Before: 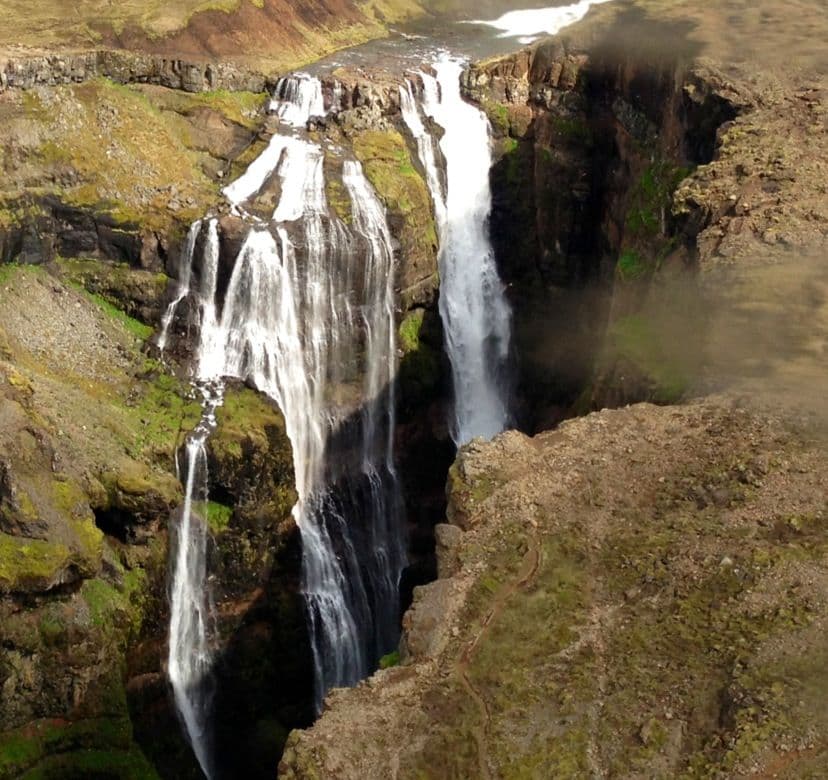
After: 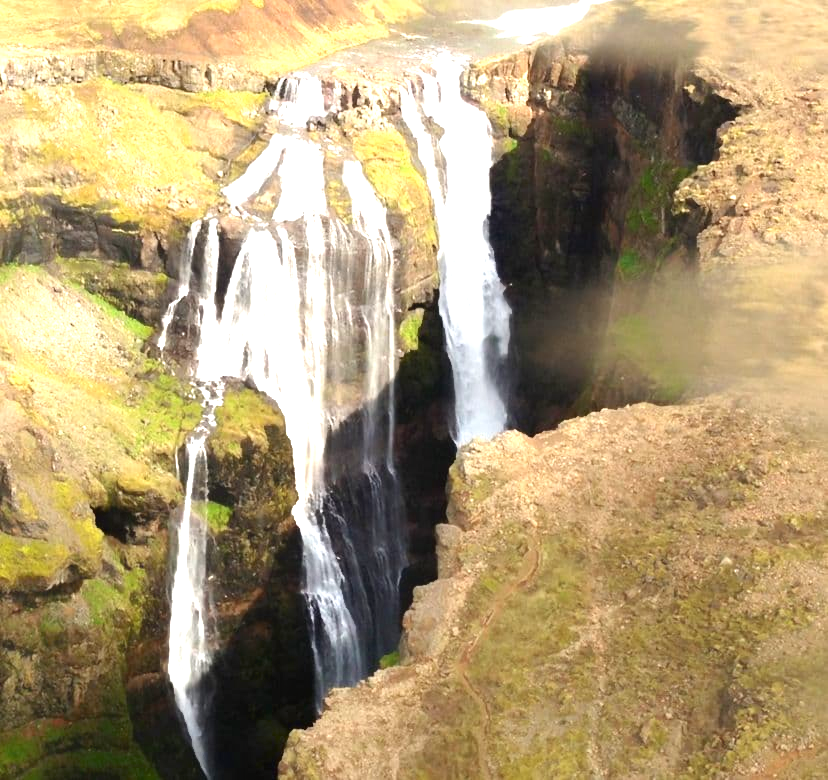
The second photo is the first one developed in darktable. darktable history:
exposure: black level correction 0, exposure 1.632 EV, compensate exposure bias true, compensate highlight preservation false
contrast equalizer: y [[0.6 ×6], [0.55 ×6], [0 ×6], [0 ×6], [0 ×6]], mix -0.998
